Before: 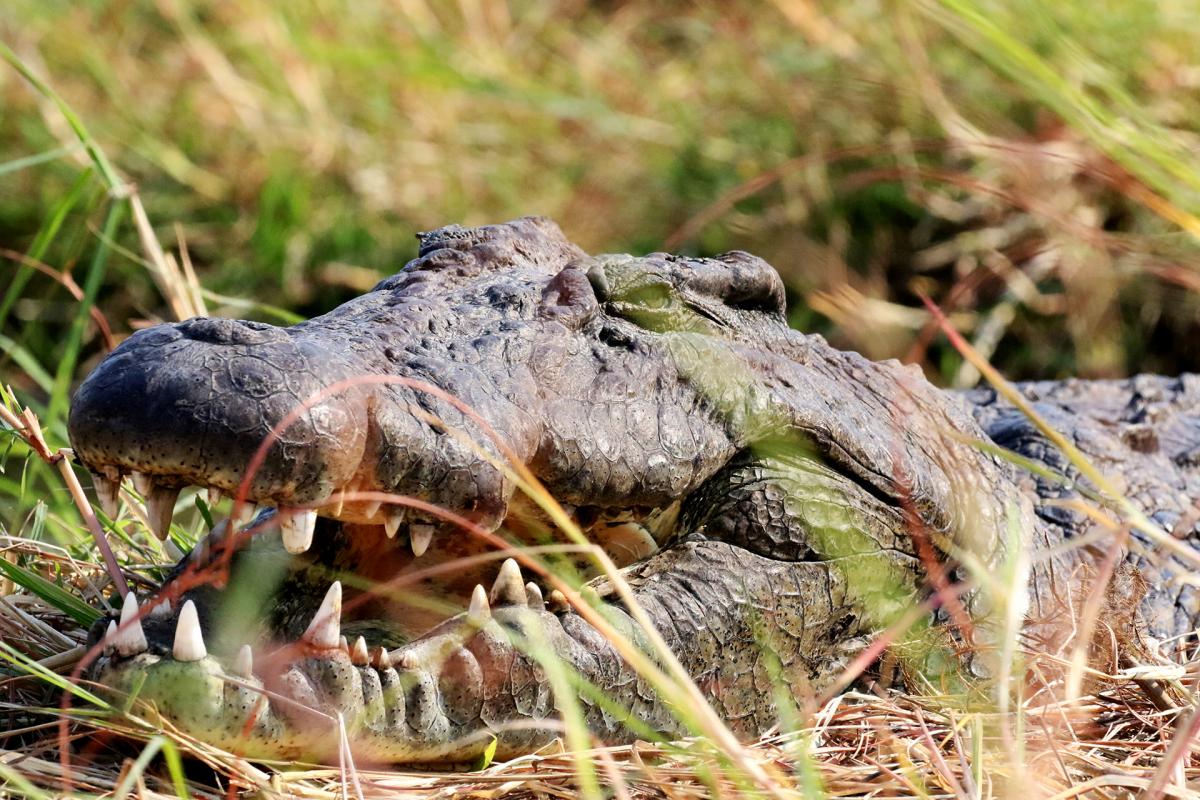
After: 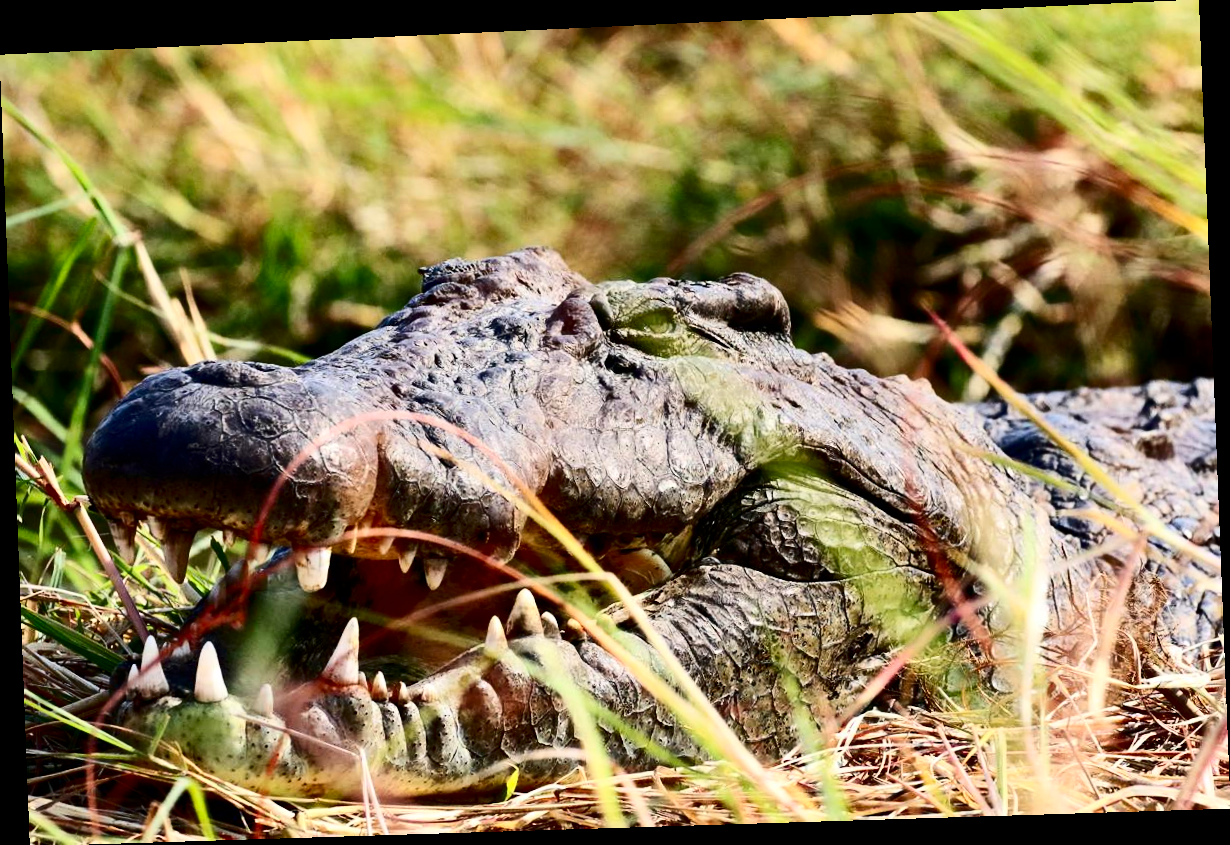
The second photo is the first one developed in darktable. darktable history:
rotate and perspective: rotation -2.22°, lens shift (horizontal) -0.022, automatic cropping off
contrast brightness saturation: contrast 0.32, brightness -0.08, saturation 0.17
